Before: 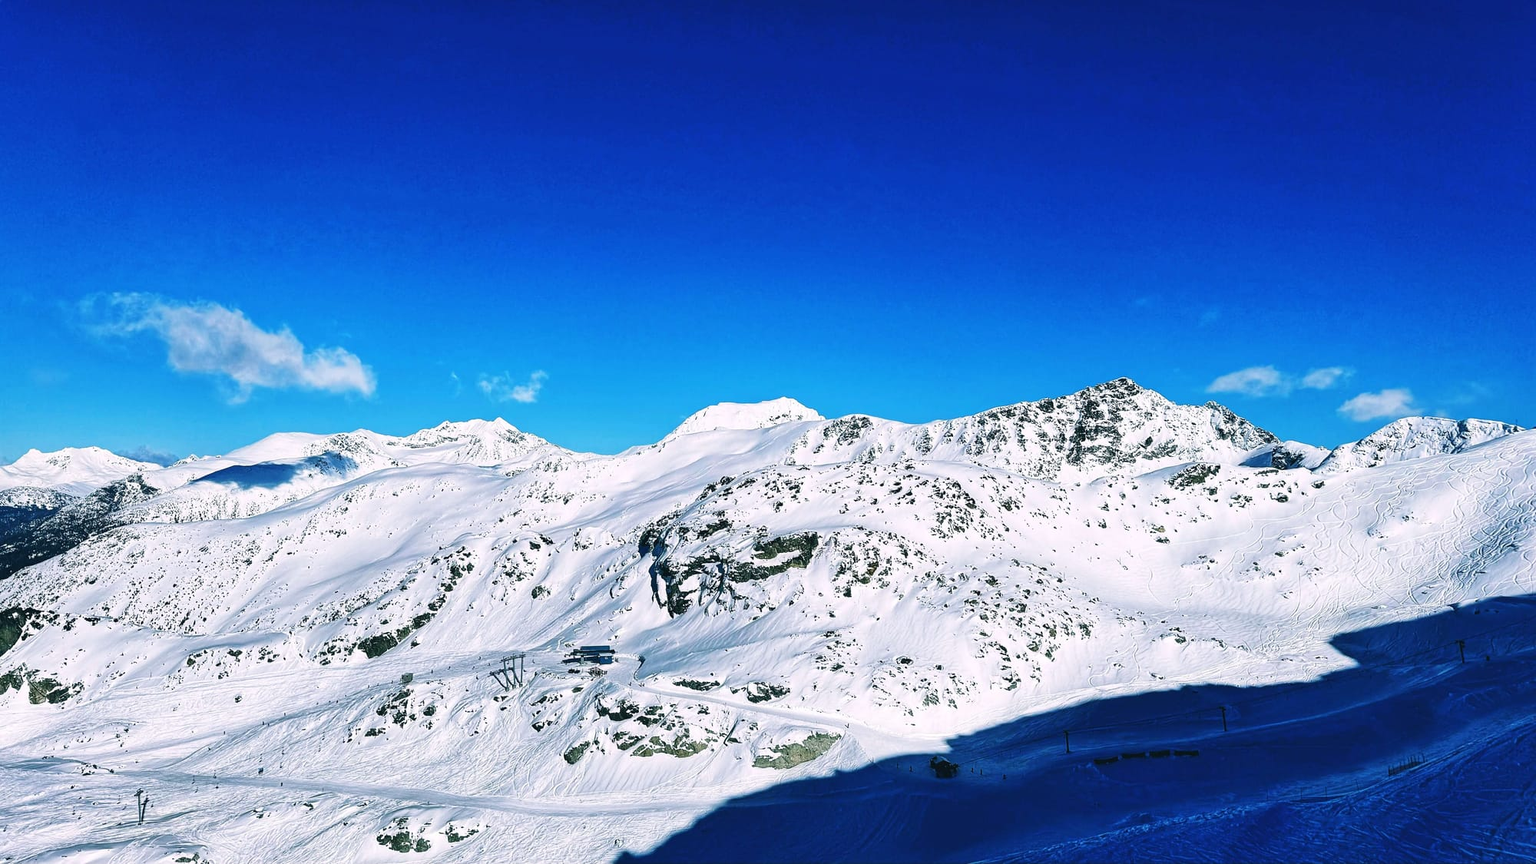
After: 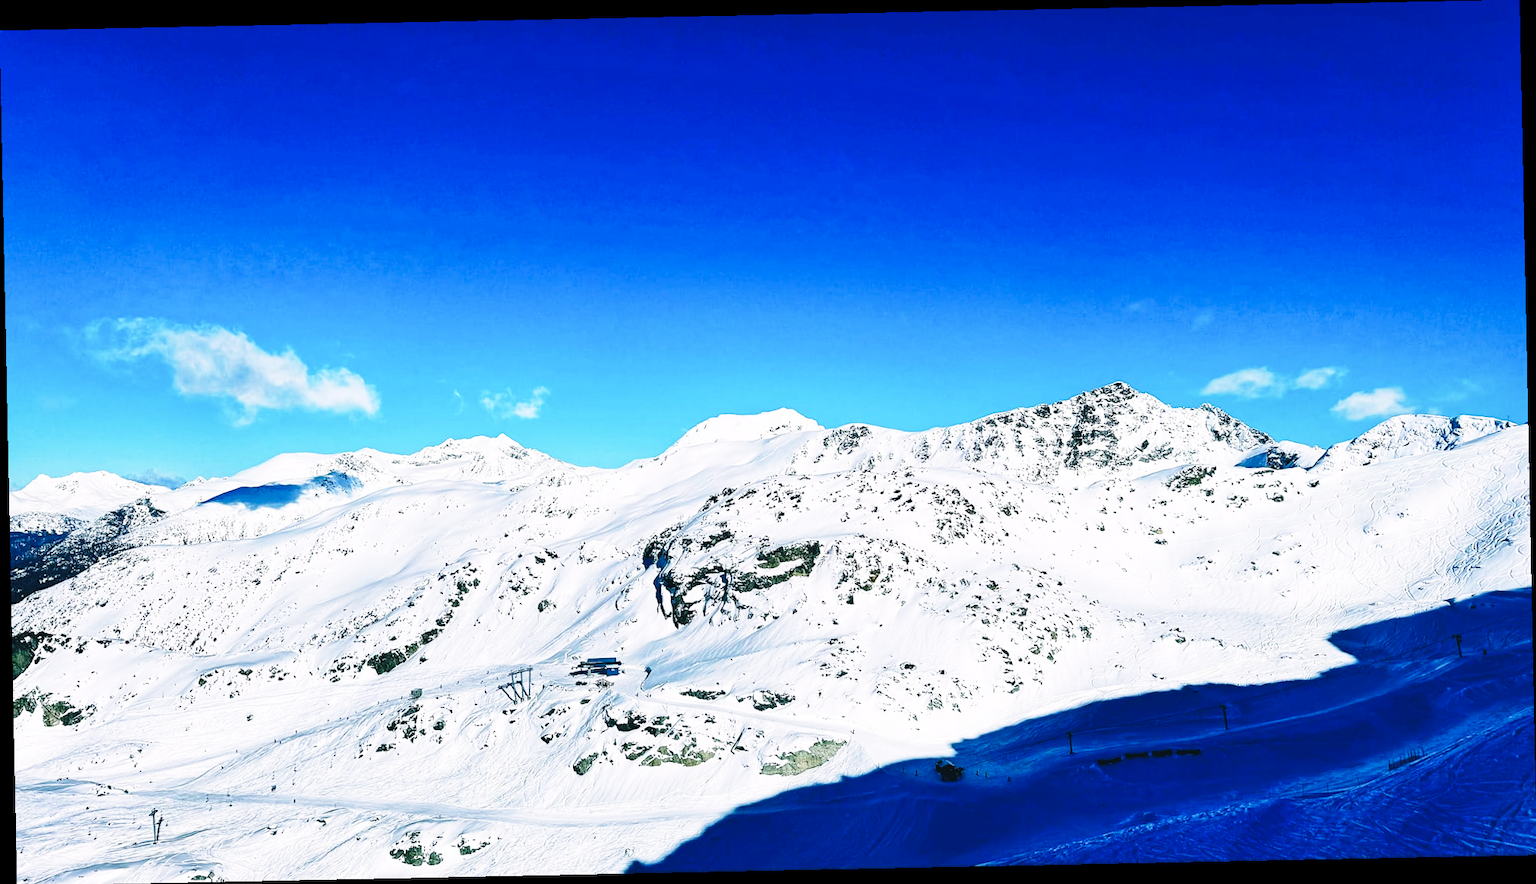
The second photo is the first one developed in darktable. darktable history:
rotate and perspective: rotation -1.17°, automatic cropping off
base curve: curves: ch0 [(0, 0) (0.028, 0.03) (0.121, 0.232) (0.46, 0.748) (0.859, 0.968) (1, 1)], preserve colors none
